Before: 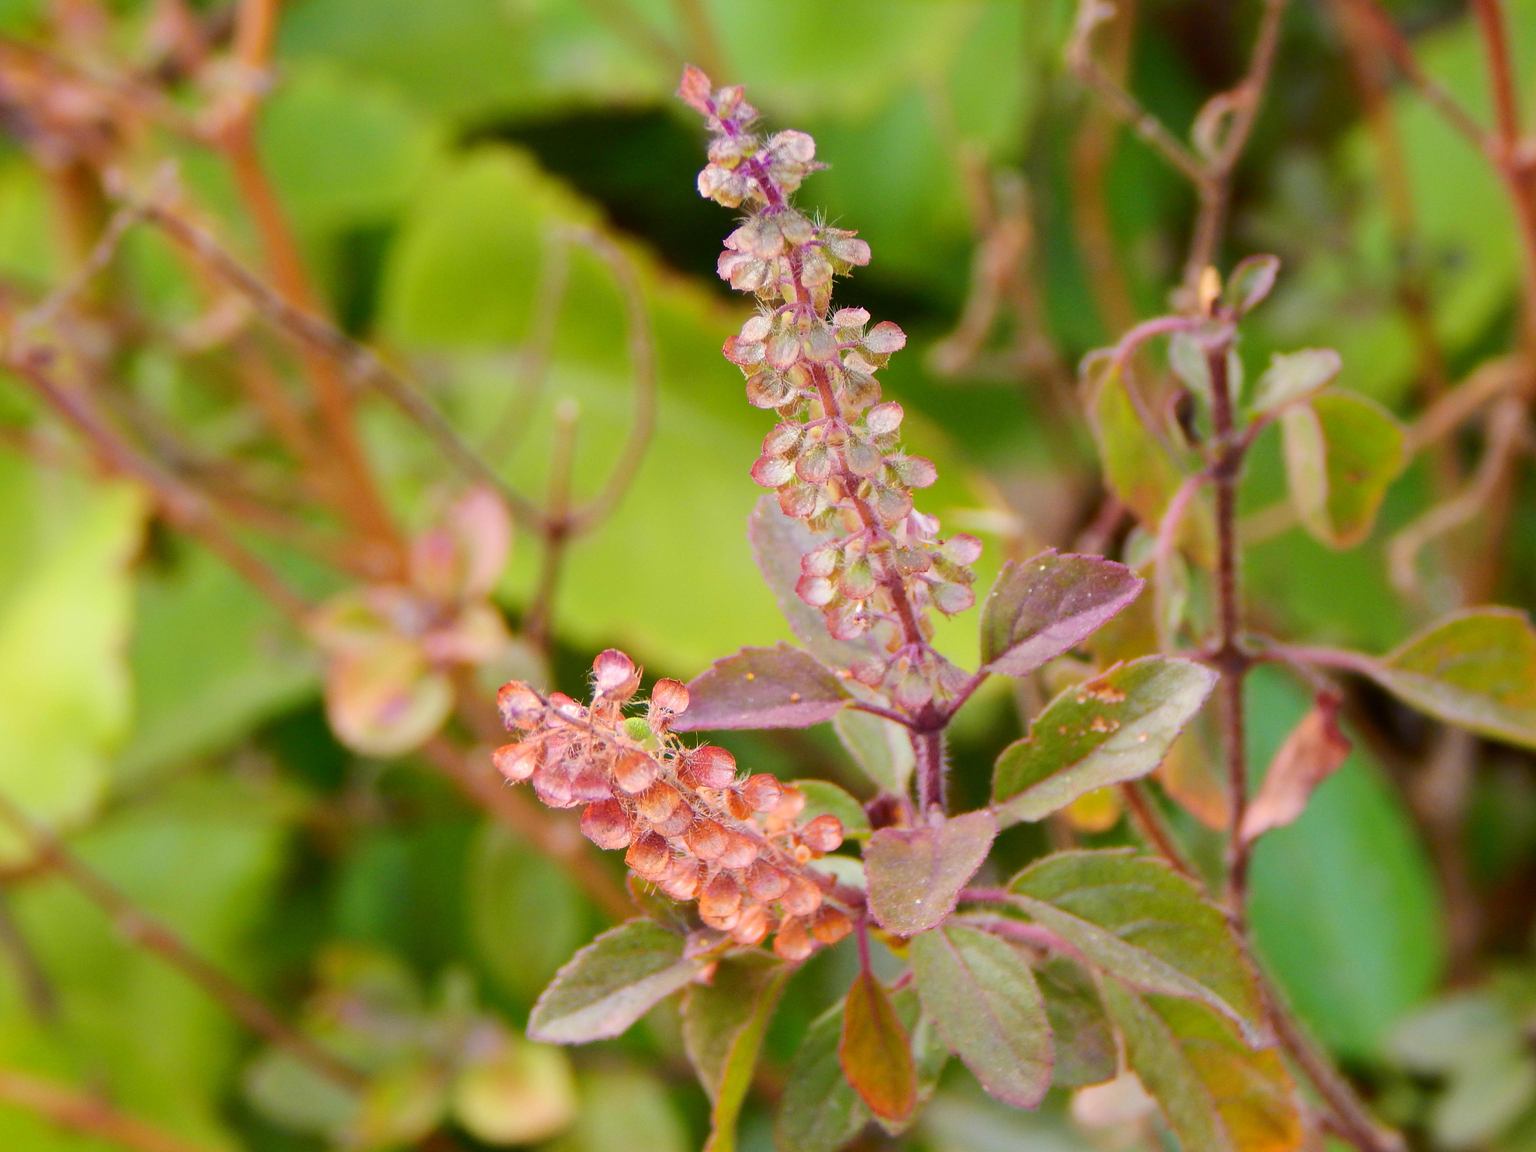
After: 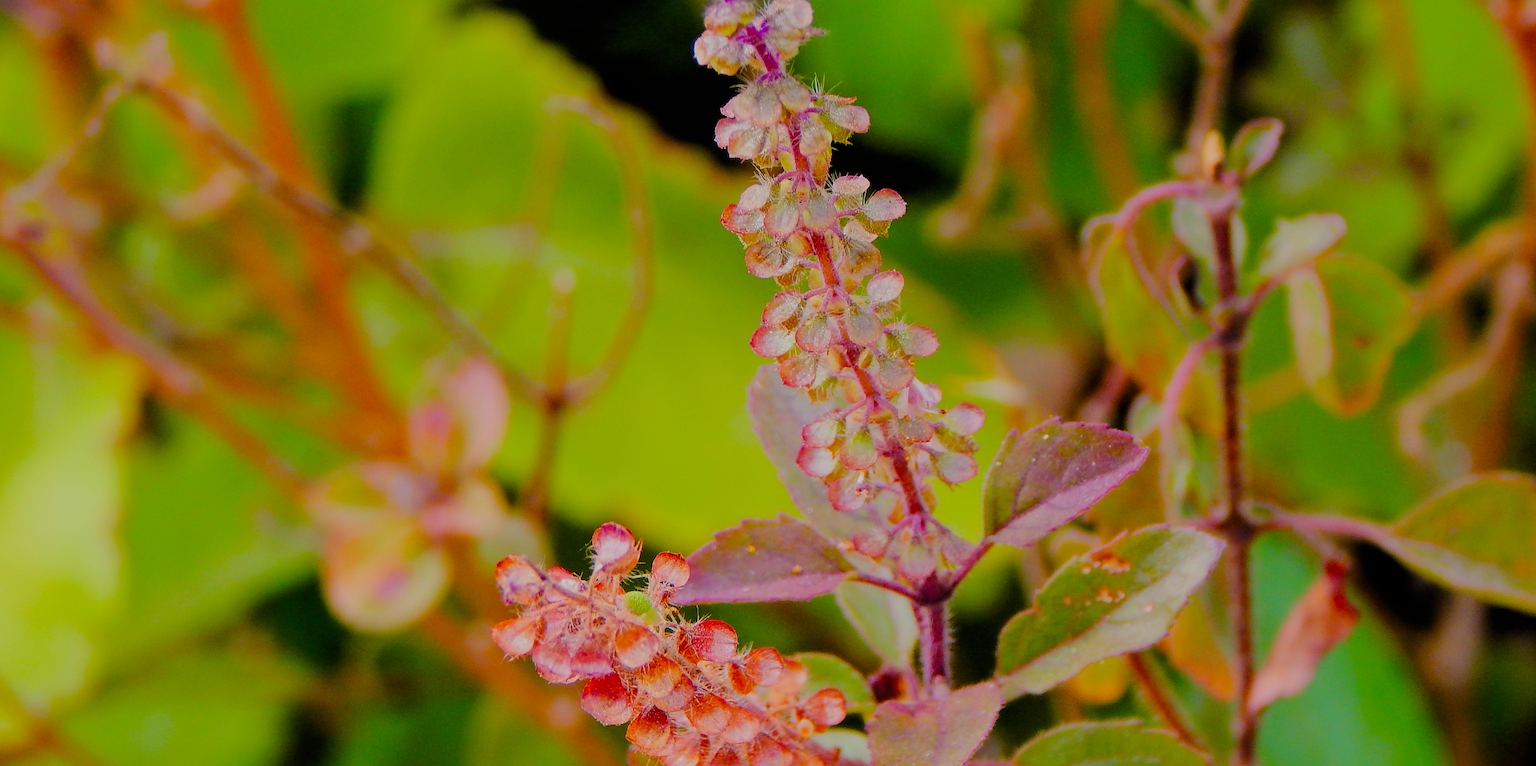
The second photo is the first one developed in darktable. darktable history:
crop: top 11.166%, bottom 22.168%
rotate and perspective: rotation -0.45°, automatic cropping original format, crop left 0.008, crop right 0.992, crop top 0.012, crop bottom 0.988
exposure: exposure -0.157 EV, compensate highlight preservation false
filmic rgb: black relative exposure -4.4 EV, white relative exposure 5 EV, threshold 3 EV, hardness 2.23, latitude 40.06%, contrast 1.15, highlights saturation mix 10%, shadows ↔ highlights balance 1.04%, preserve chrominance RGB euclidean norm (legacy), color science v4 (2020), enable highlight reconstruction true
sharpen: on, module defaults
